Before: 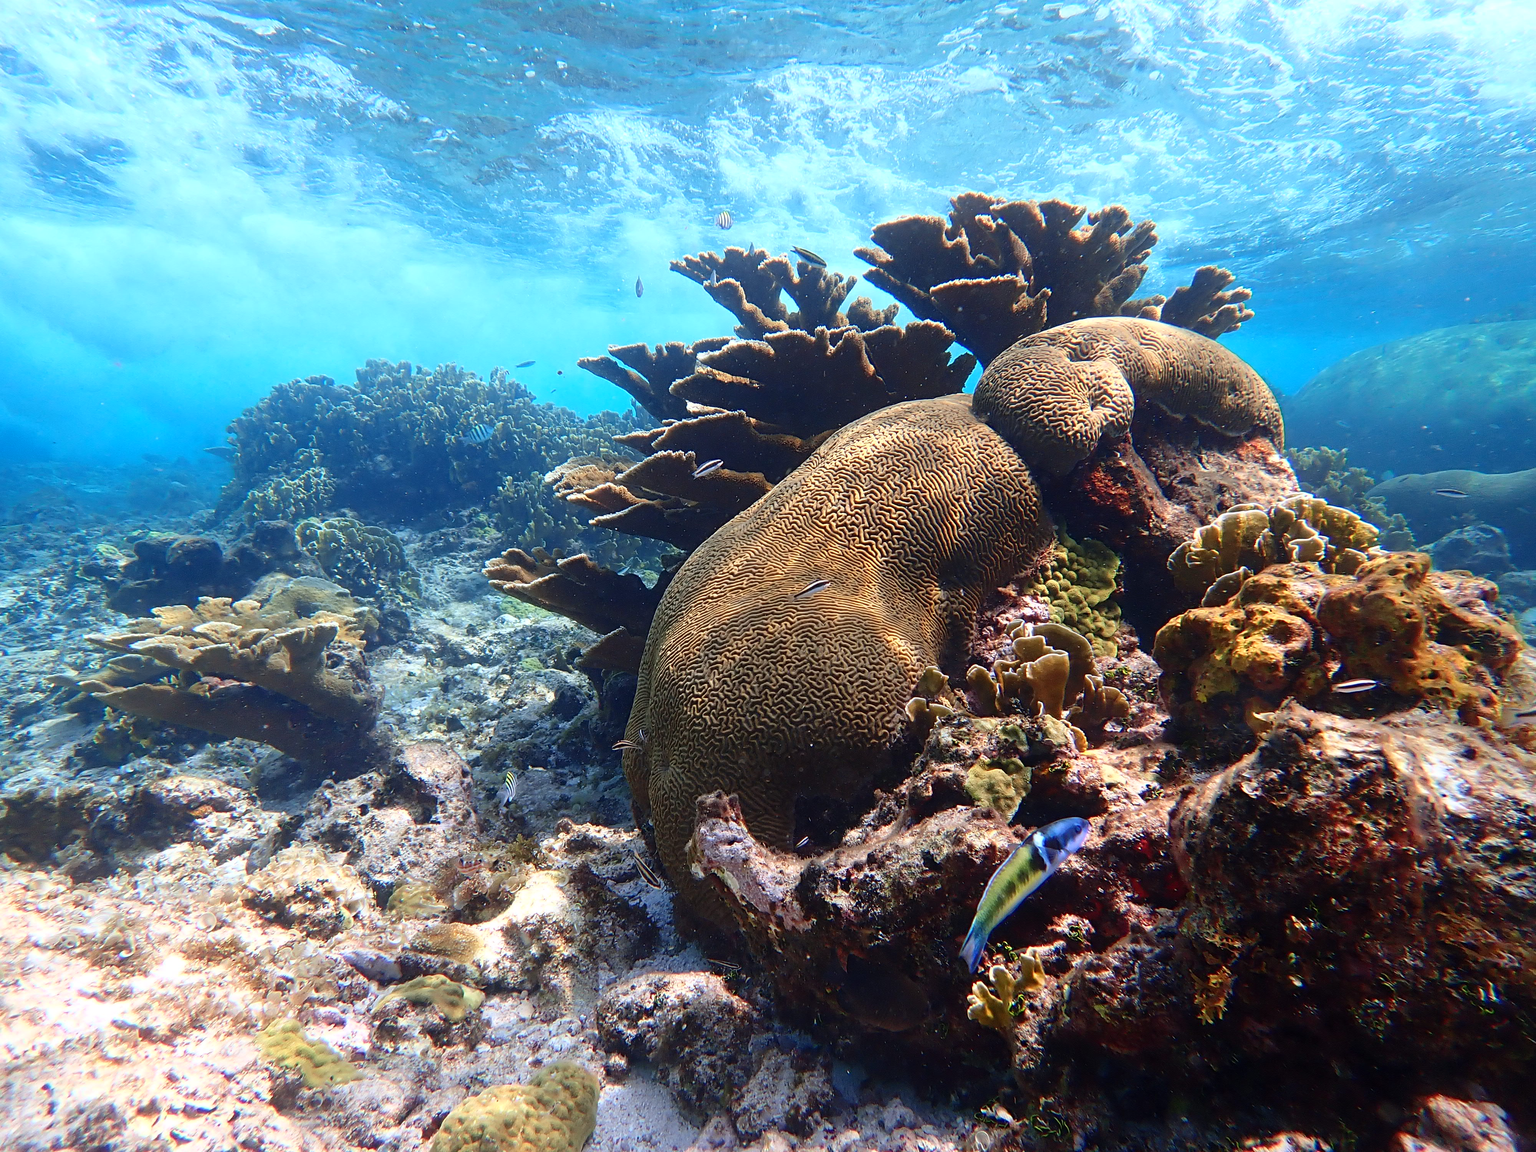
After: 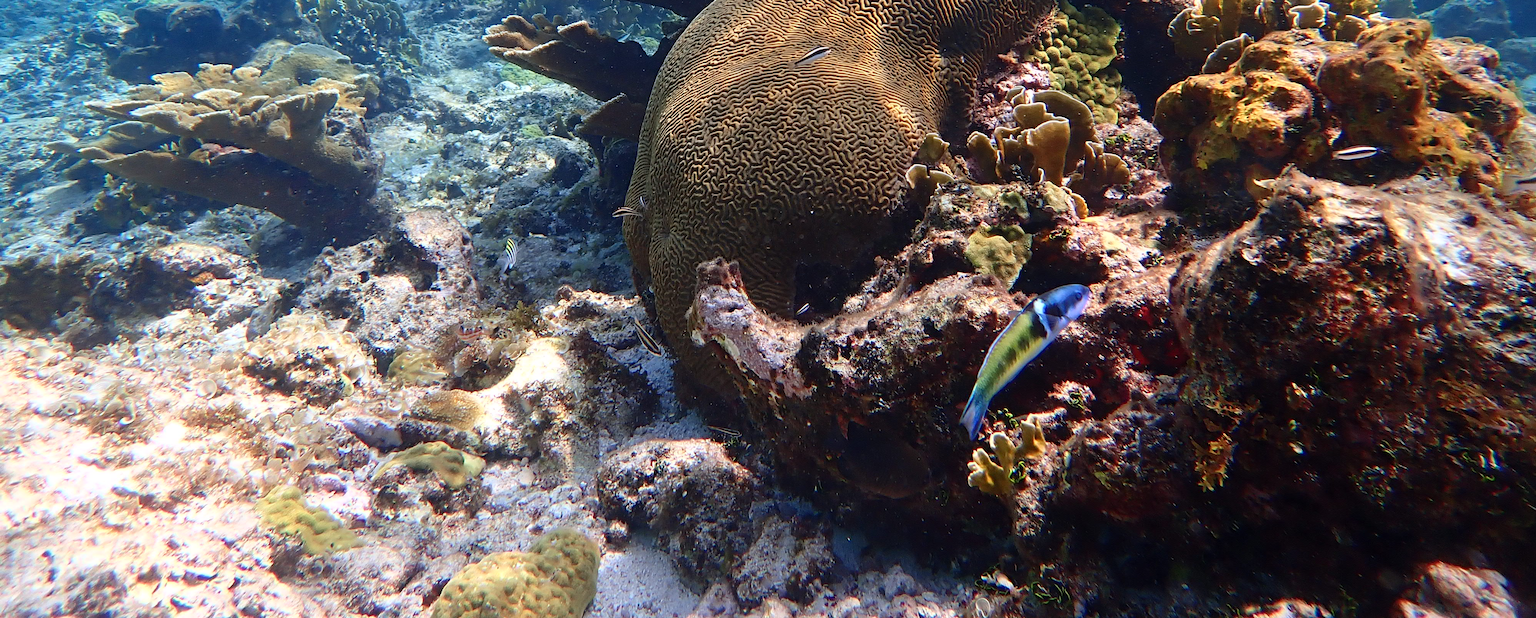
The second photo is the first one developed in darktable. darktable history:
crop and rotate: top 46.328%, right 0.009%
